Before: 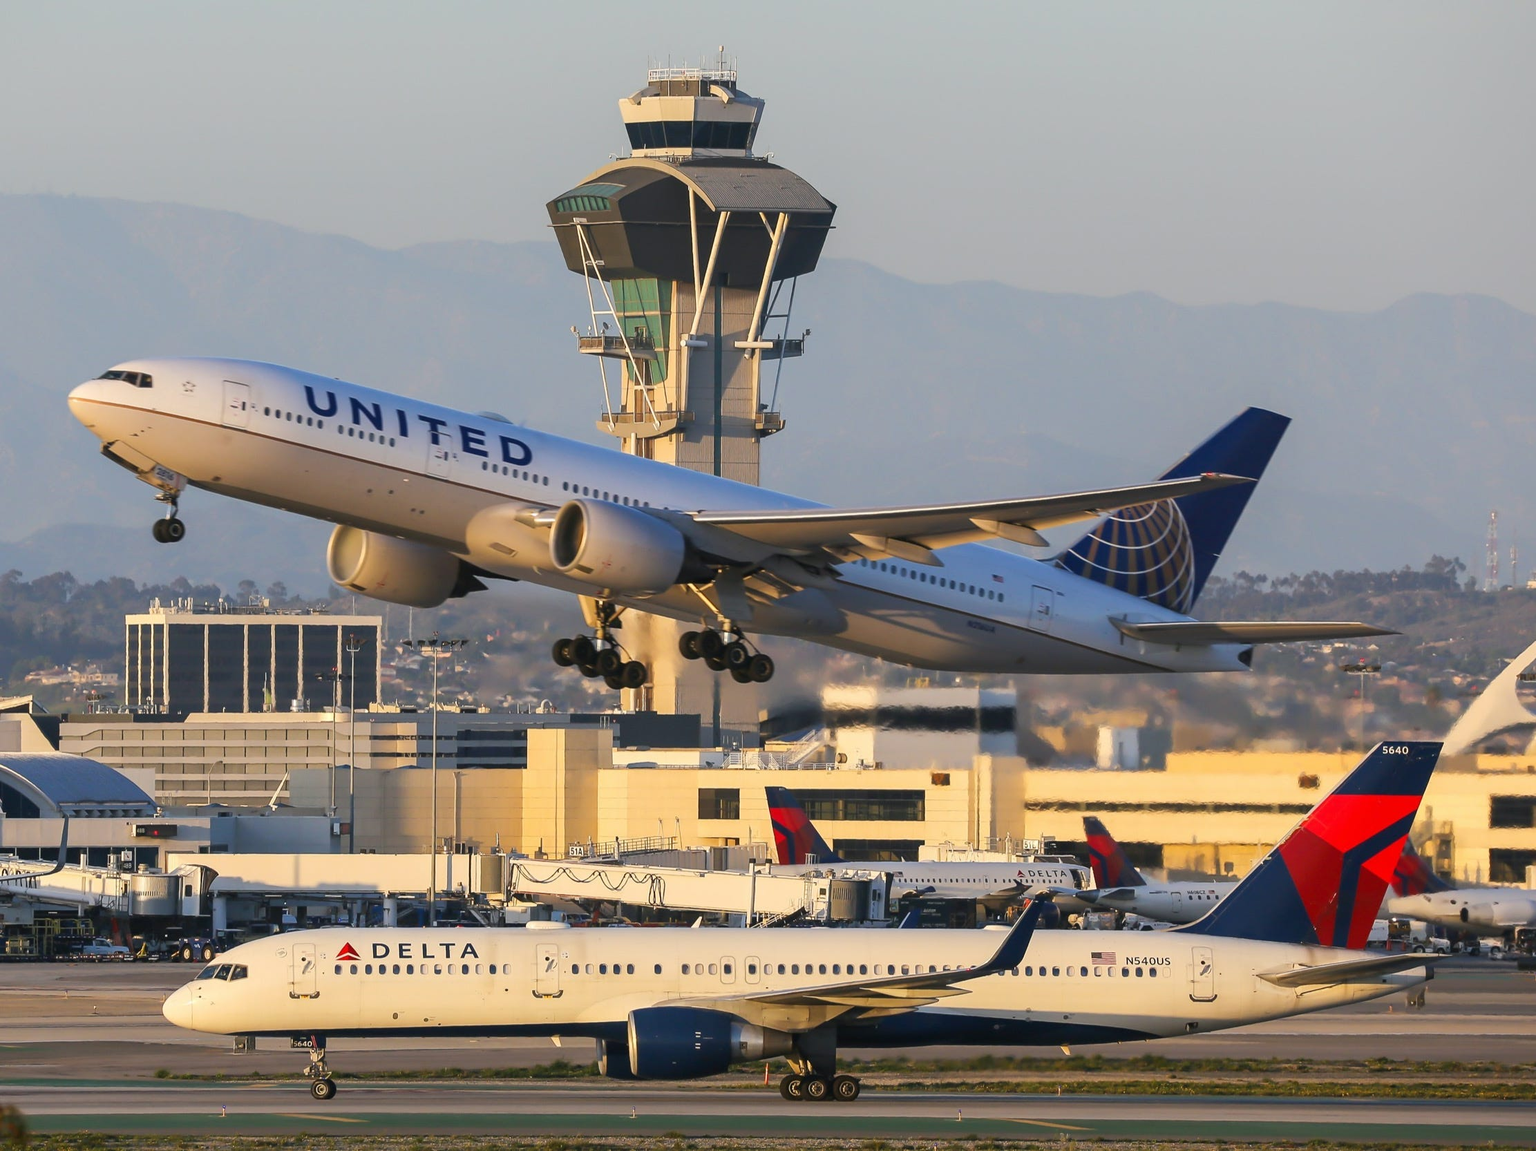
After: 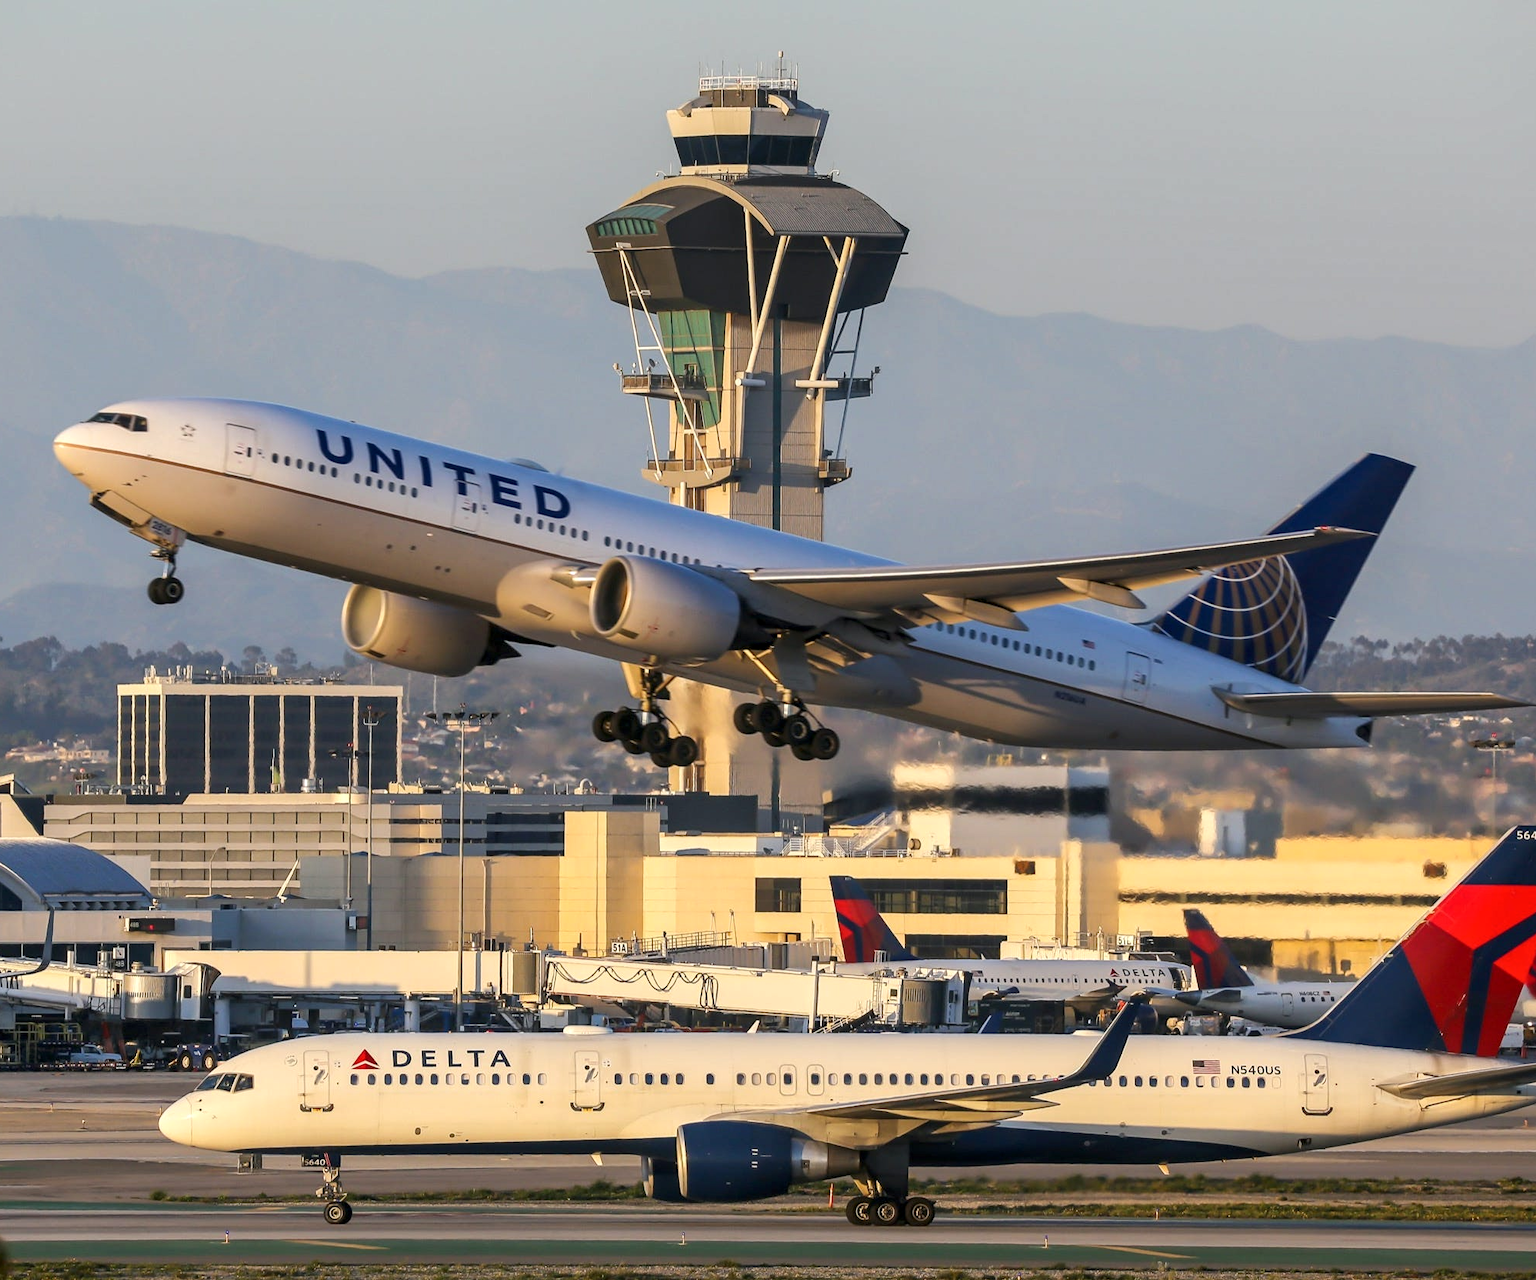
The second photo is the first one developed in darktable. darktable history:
local contrast: highlights 87%, shadows 78%
crop and rotate: left 1.313%, right 8.819%
